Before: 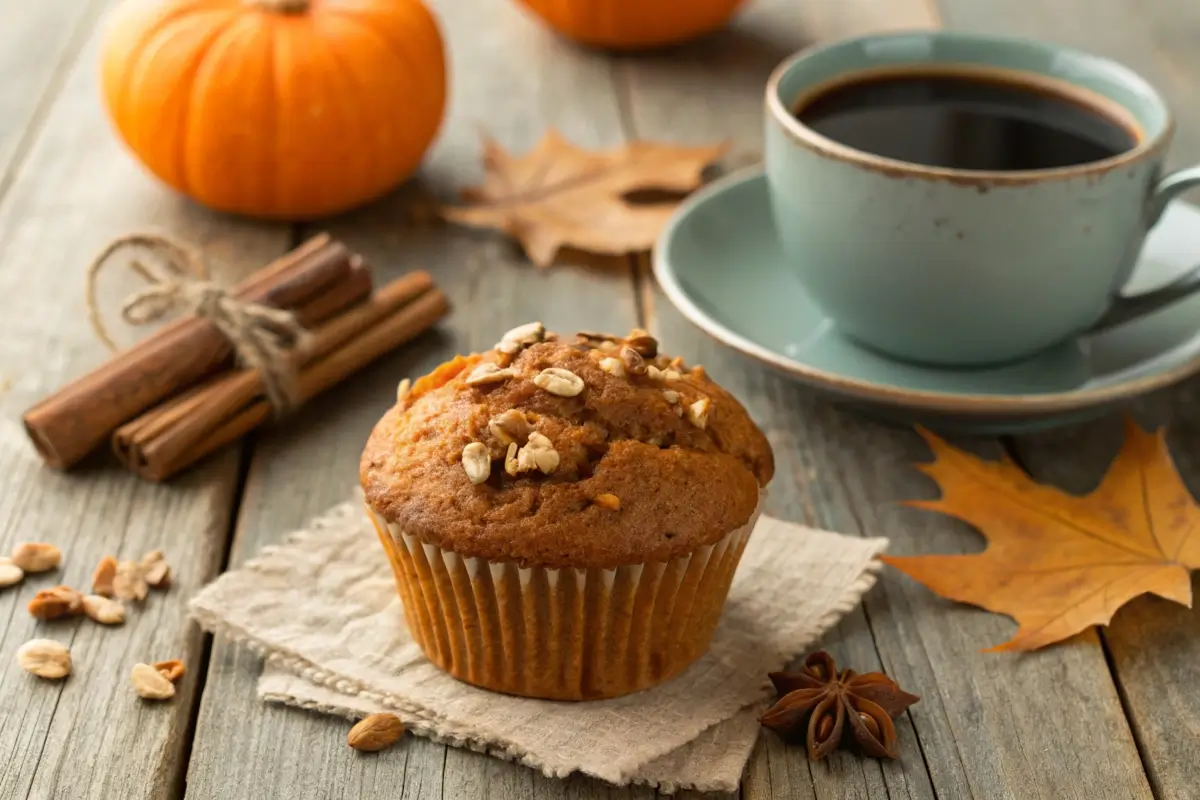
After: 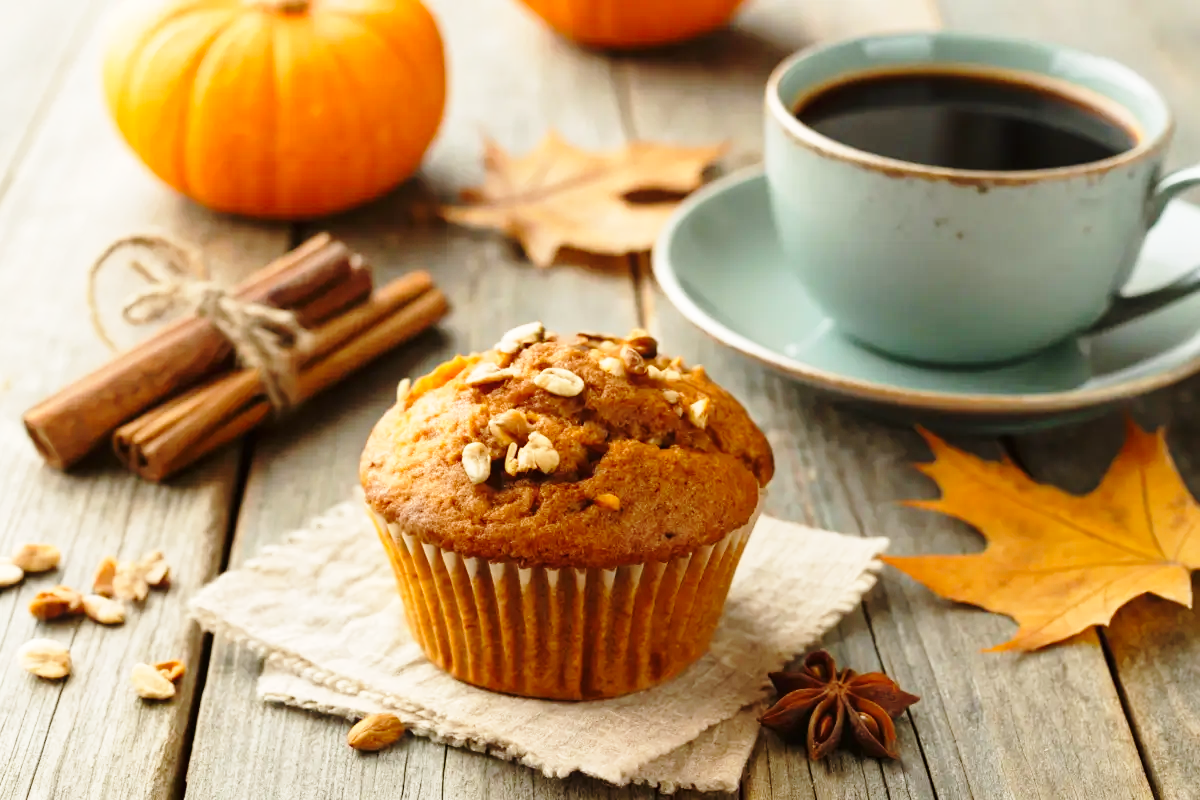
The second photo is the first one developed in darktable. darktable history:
tone equalizer: on, module defaults
base curve: curves: ch0 [(0, 0) (0.028, 0.03) (0.121, 0.232) (0.46, 0.748) (0.859, 0.968) (1, 1)], preserve colors none
